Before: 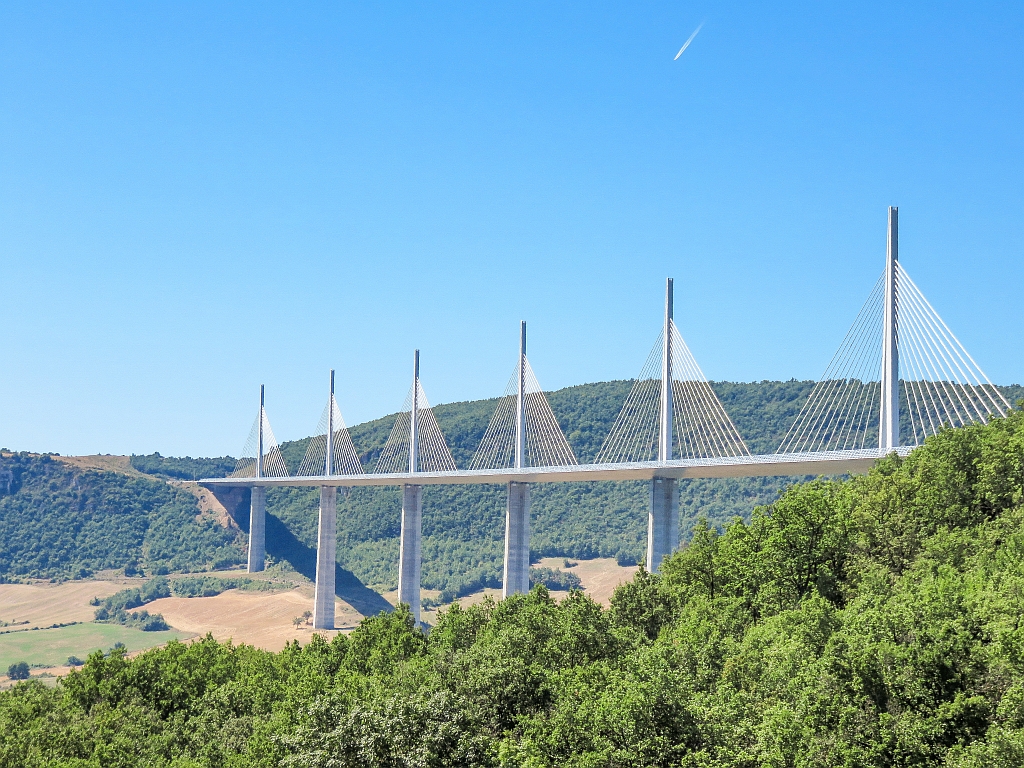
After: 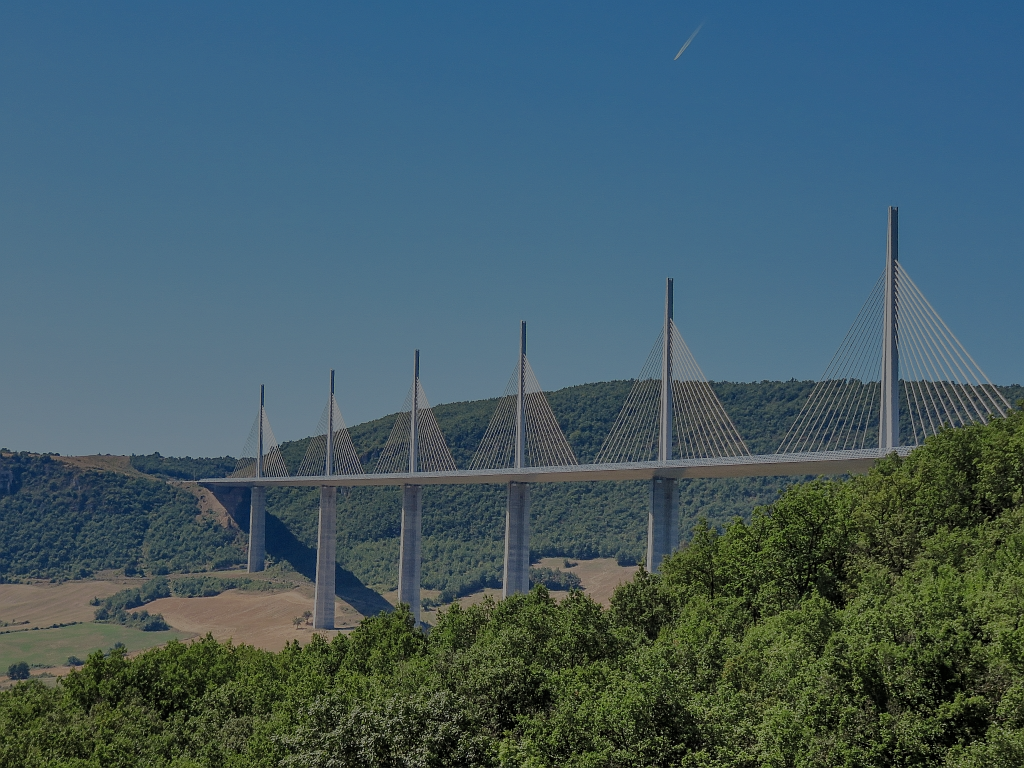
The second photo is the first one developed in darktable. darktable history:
shadows and highlights: shadows 40, highlights -54, highlights color adjustment 46%, low approximation 0.01, soften with gaussian
exposure: exposure -2.002 EV, compensate highlight preservation false
